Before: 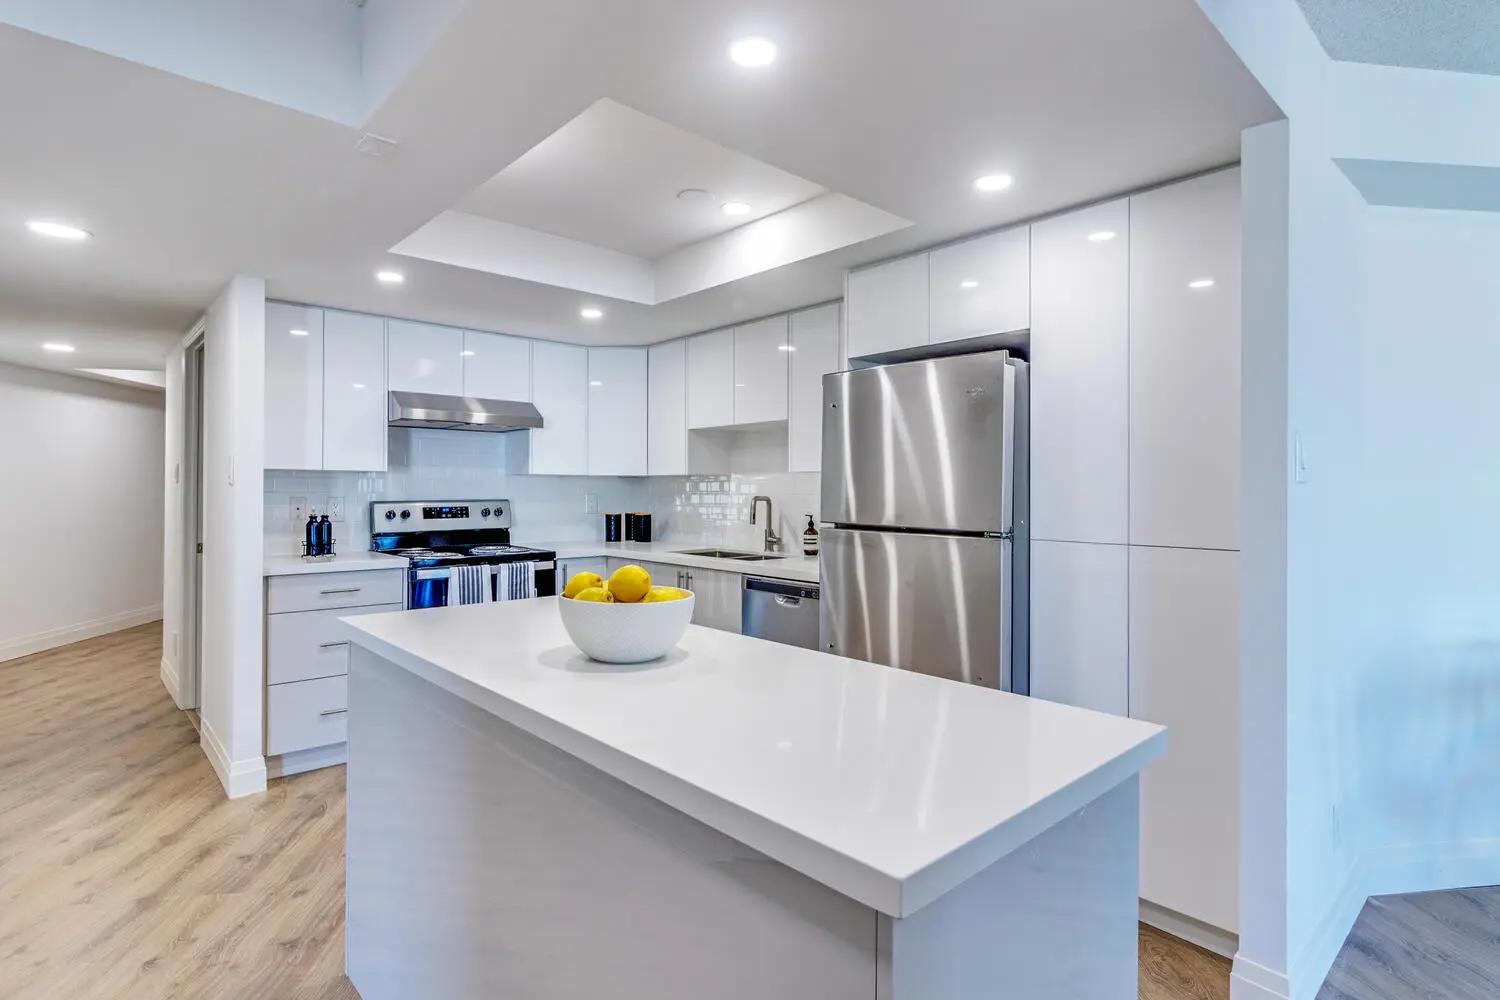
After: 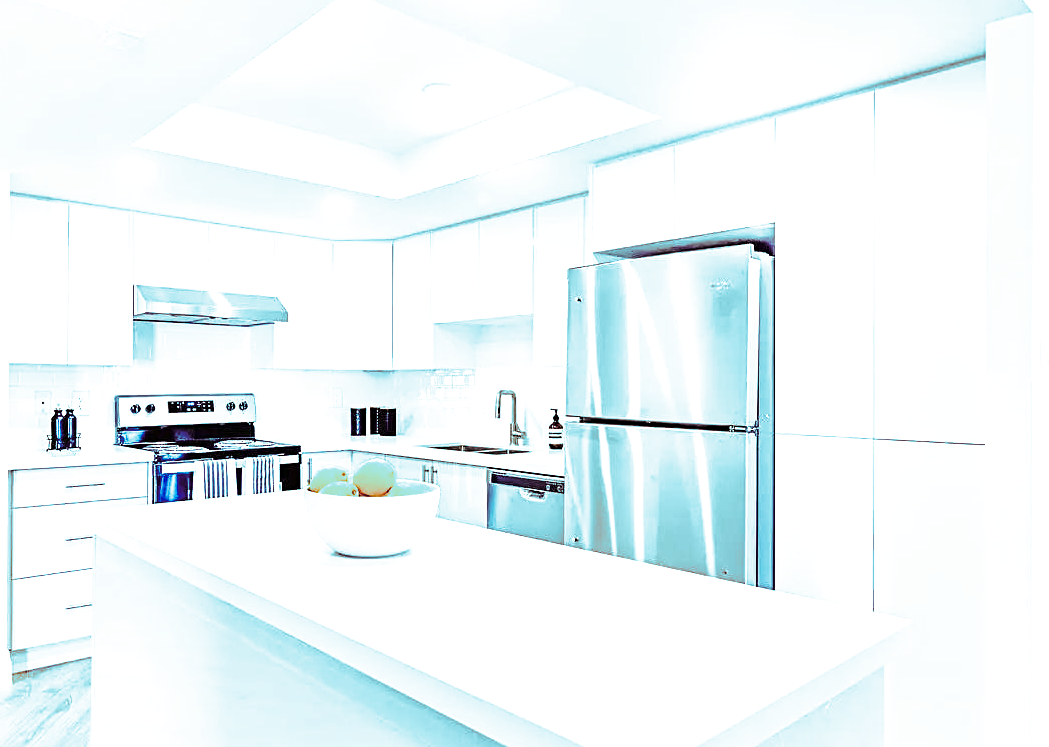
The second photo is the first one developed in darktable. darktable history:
crop and rotate: left 17.046%, top 10.659%, right 12.989%, bottom 14.553%
sharpen: on, module defaults
split-toning: shadows › hue 327.6°, highlights › hue 198°, highlights › saturation 0.55, balance -21.25, compress 0%
exposure: exposure 1 EV, compensate highlight preservation false
base curve: curves: ch0 [(0, 0) (0.036, 0.037) (0.121, 0.228) (0.46, 0.76) (0.859, 0.983) (1, 1)], preserve colors none
